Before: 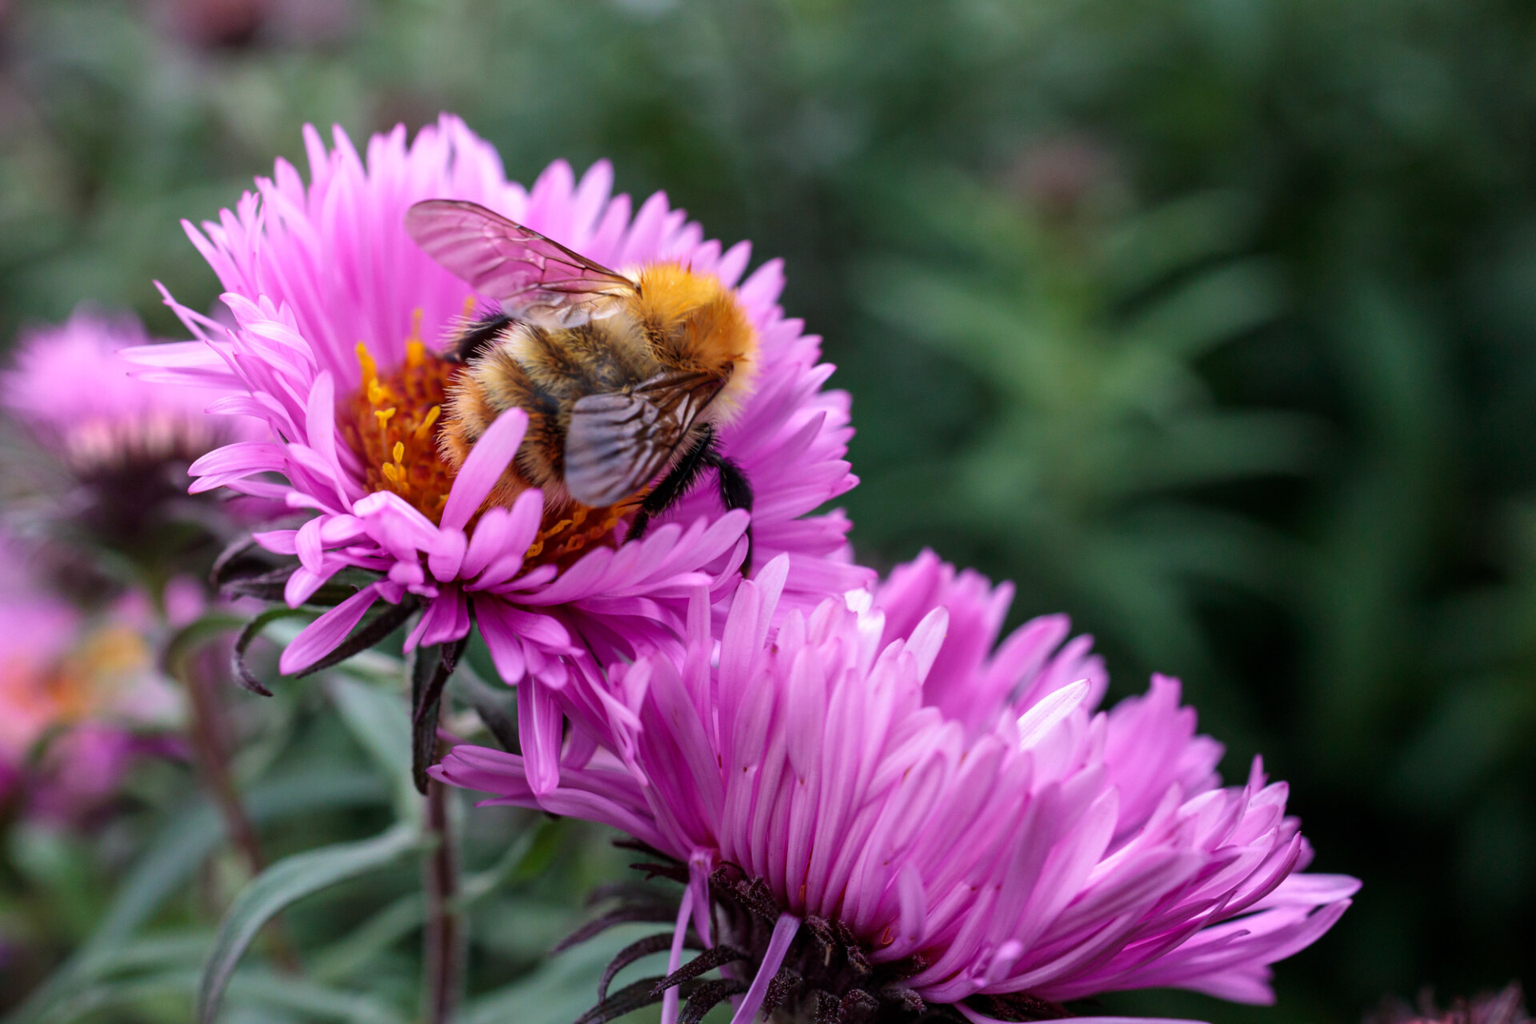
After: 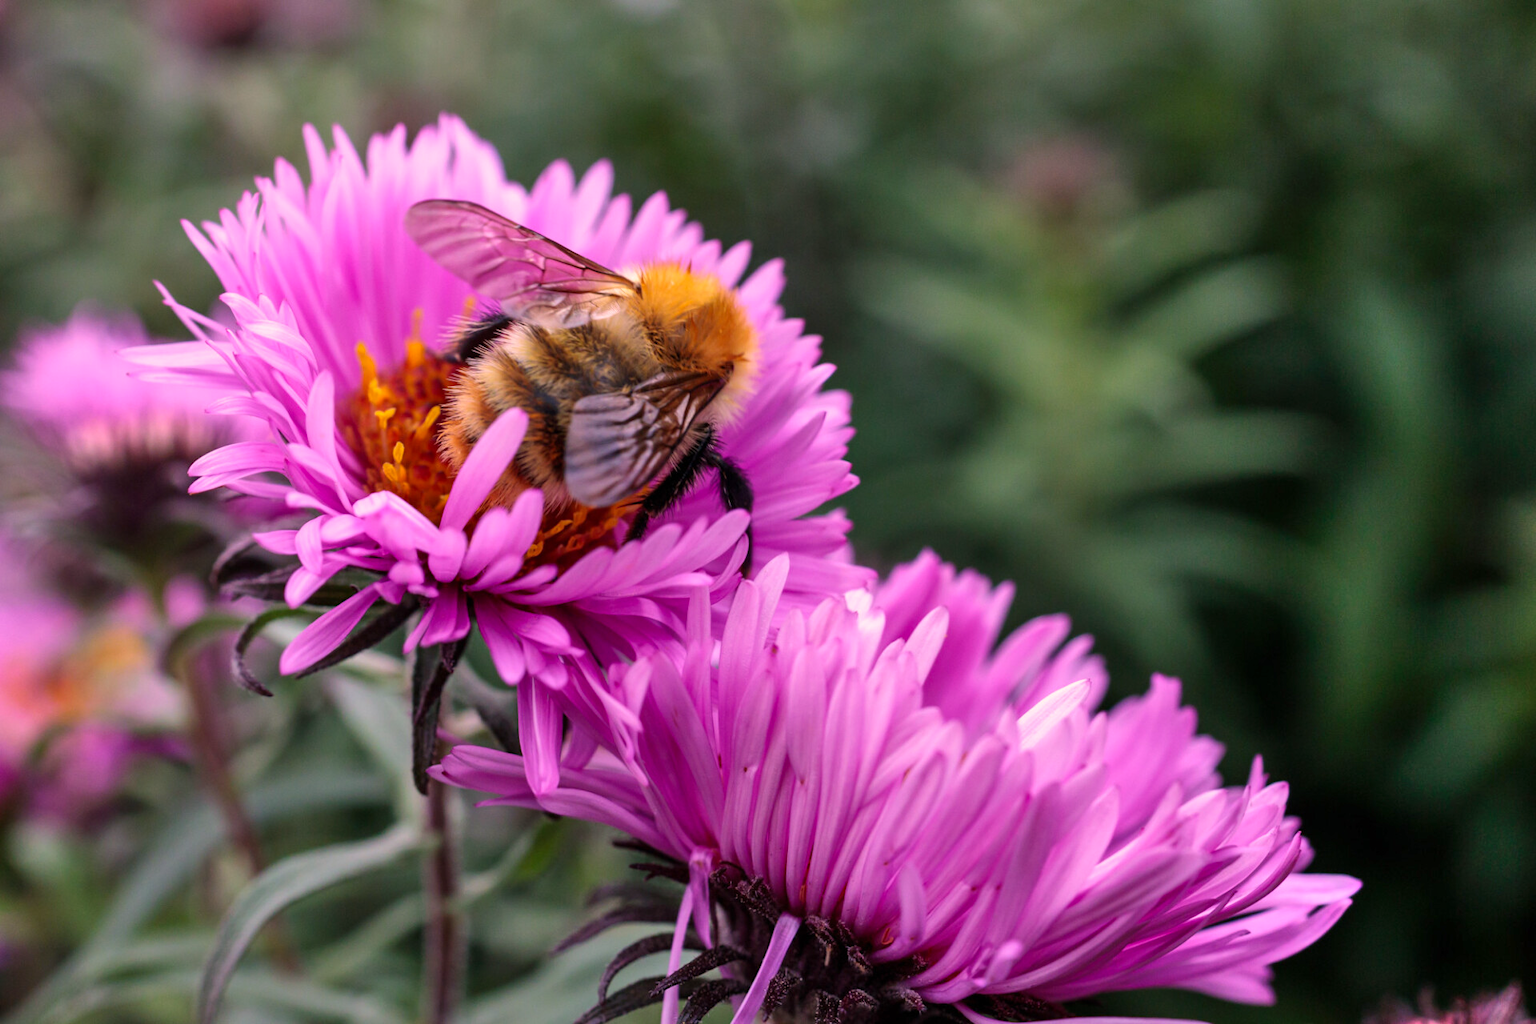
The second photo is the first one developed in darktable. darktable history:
shadows and highlights: soften with gaussian
color correction: highlights a* 12.33, highlights b* 5.42
